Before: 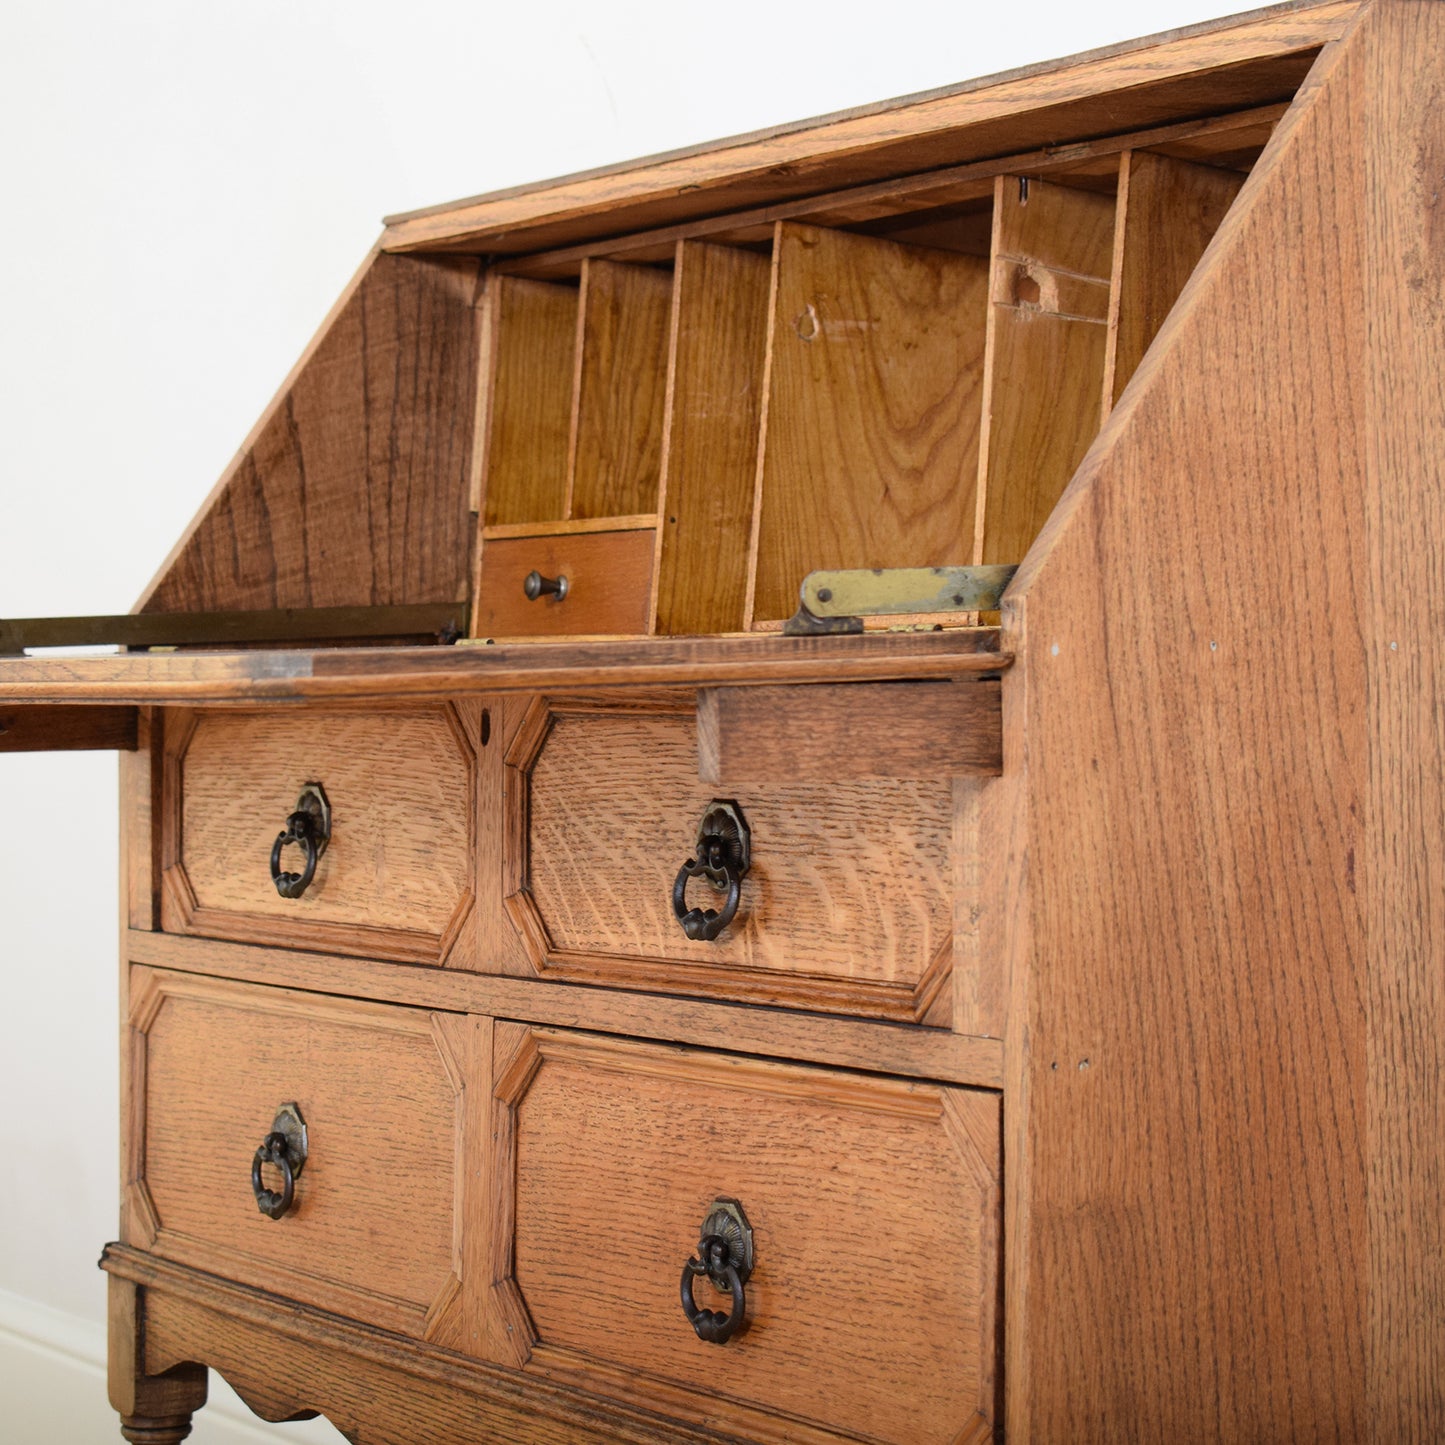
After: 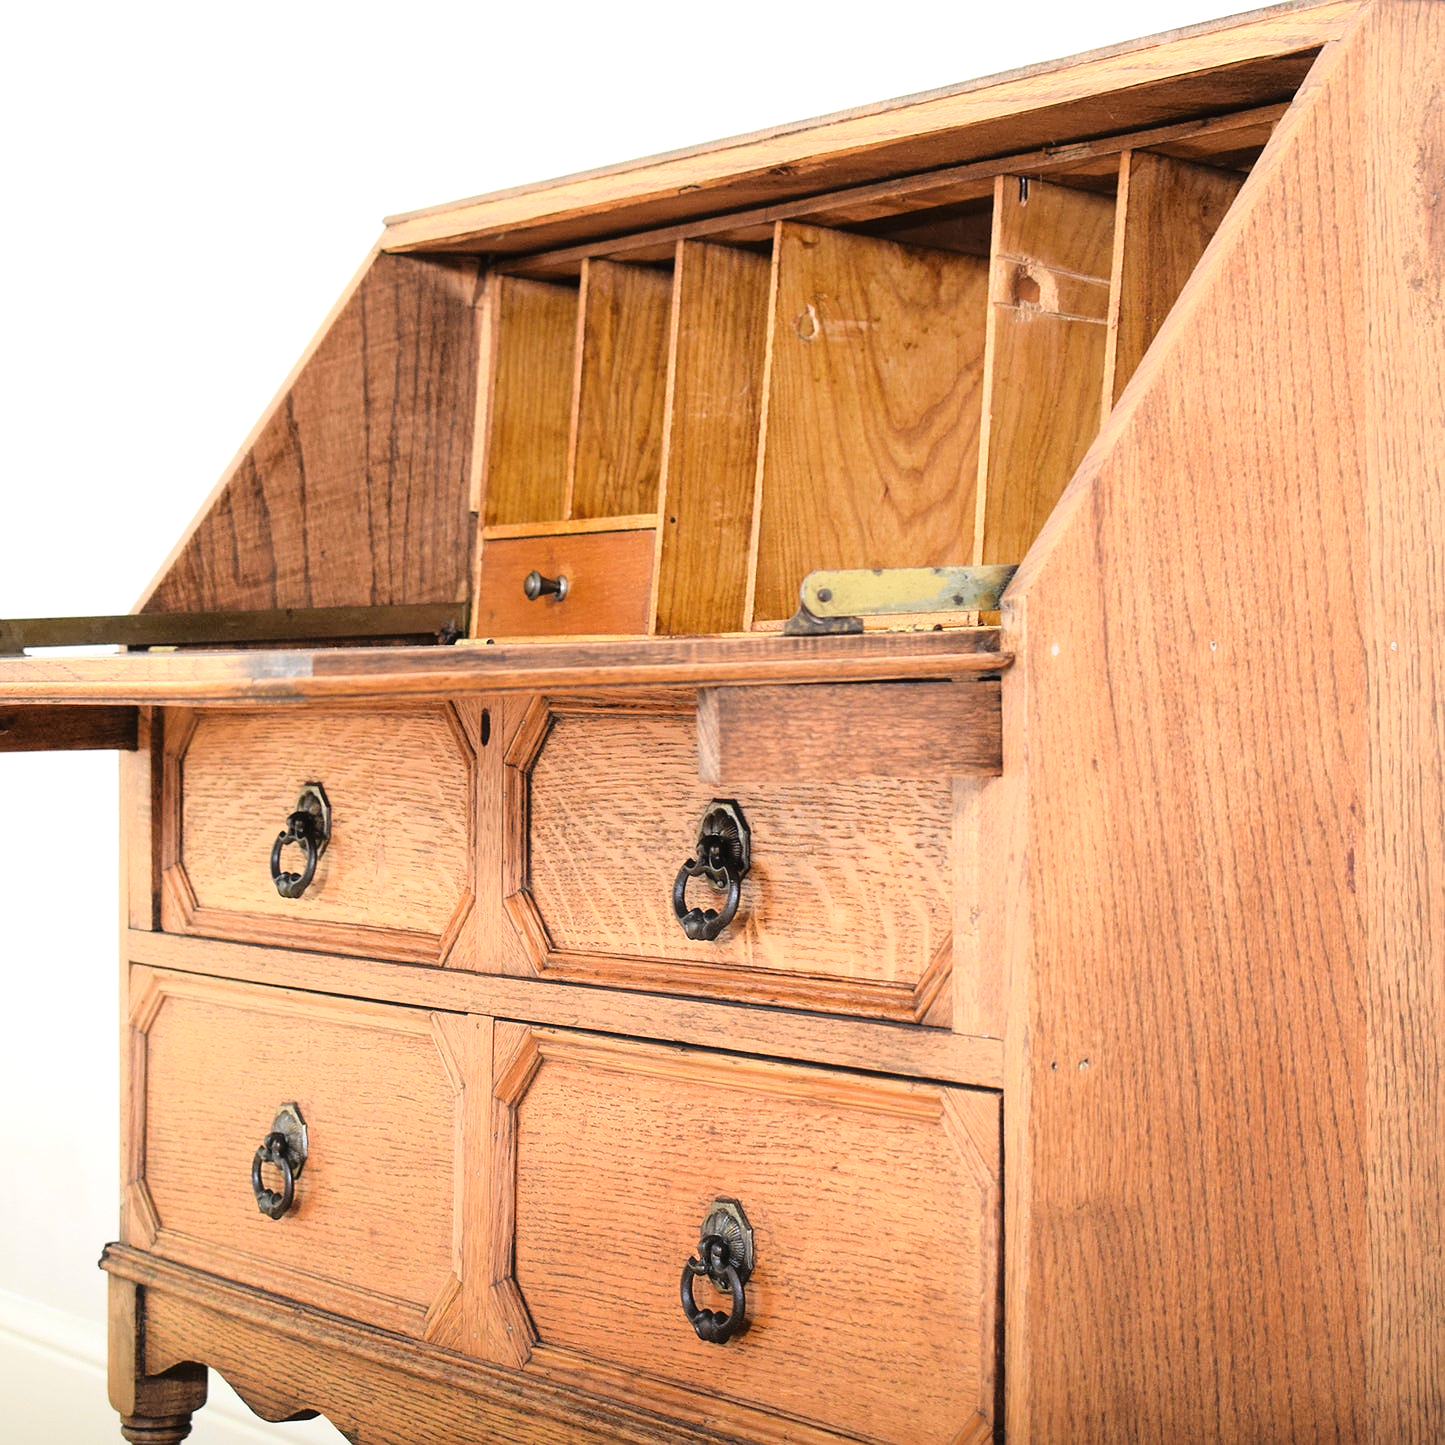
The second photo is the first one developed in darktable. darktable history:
sharpen: radius 0.971, amount 0.616
exposure: black level correction 0, exposure 0.953 EV, compensate exposure bias true, compensate highlight preservation false
tone curve: curves: ch0 [(0, 0.009) (0.105, 0.054) (0.195, 0.132) (0.289, 0.278) (0.384, 0.391) (0.513, 0.53) (0.66, 0.667) (0.895, 0.863) (1, 0.919)]; ch1 [(0, 0) (0.161, 0.092) (0.35, 0.33) (0.403, 0.395) (0.456, 0.469) (0.502, 0.499) (0.519, 0.514) (0.576, 0.584) (0.642, 0.658) (0.701, 0.742) (1, 0.942)]; ch2 [(0, 0) (0.371, 0.362) (0.437, 0.437) (0.501, 0.5) (0.53, 0.528) (0.569, 0.564) (0.619, 0.58) (0.883, 0.752) (1, 0.929)], color space Lab, linked channels, preserve colors none
haze removal: strength -0.047, compatibility mode true, adaptive false
